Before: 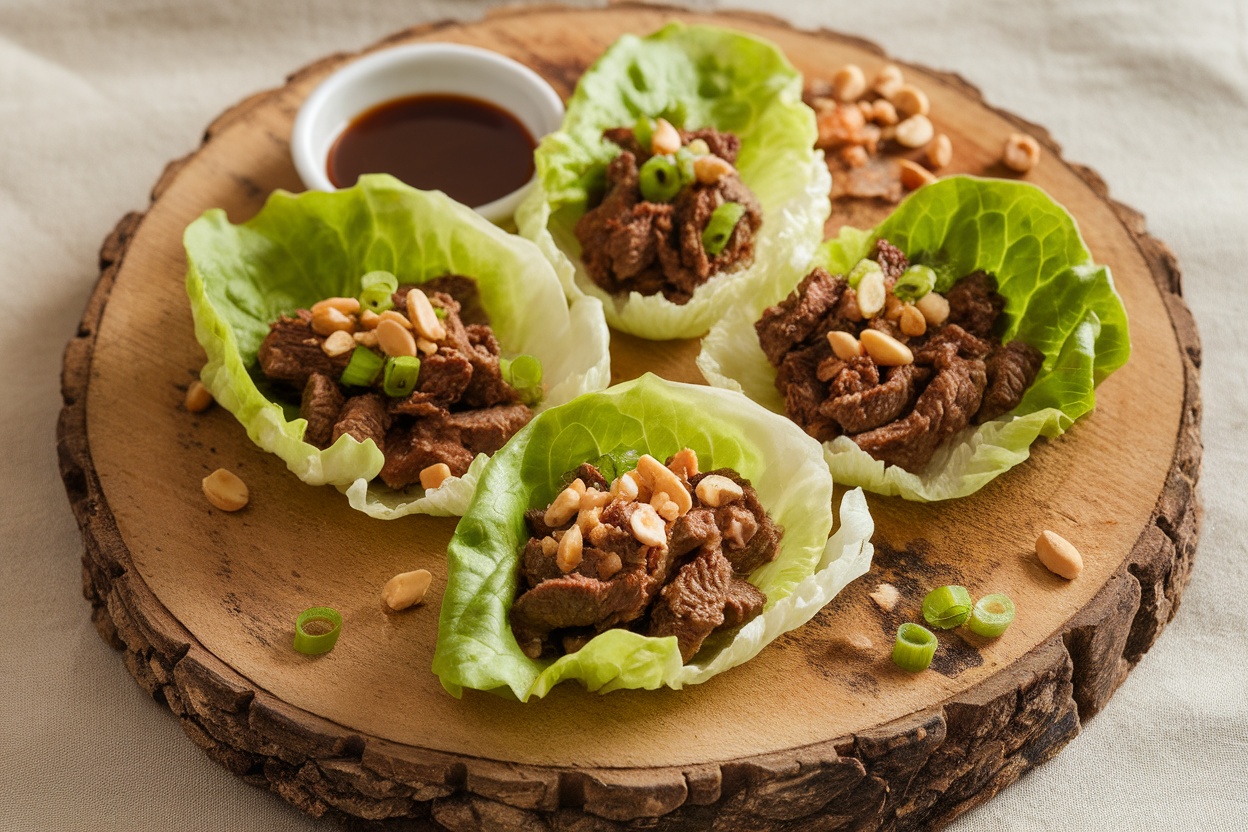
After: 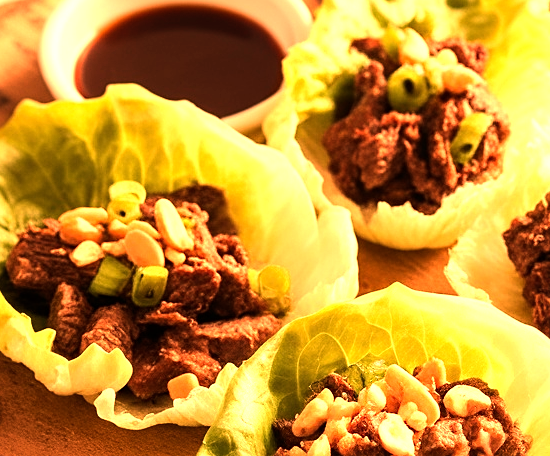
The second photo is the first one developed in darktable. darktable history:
crop: left 20.248%, top 10.86%, right 35.675%, bottom 34.321%
white balance: red 1.467, blue 0.684
sharpen: amount 0.2
tone equalizer: -8 EV -1.08 EV, -7 EV -1.01 EV, -6 EV -0.867 EV, -5 EV -0.578 EV, -3 EV 0.578 EV, -2 EV 0.867 EV, -1 EV 1.01 EV, +0 EV 1.08 EV, edges refinement/feathering 500, mask exposure compensation -1.57 EV, preserve details no
